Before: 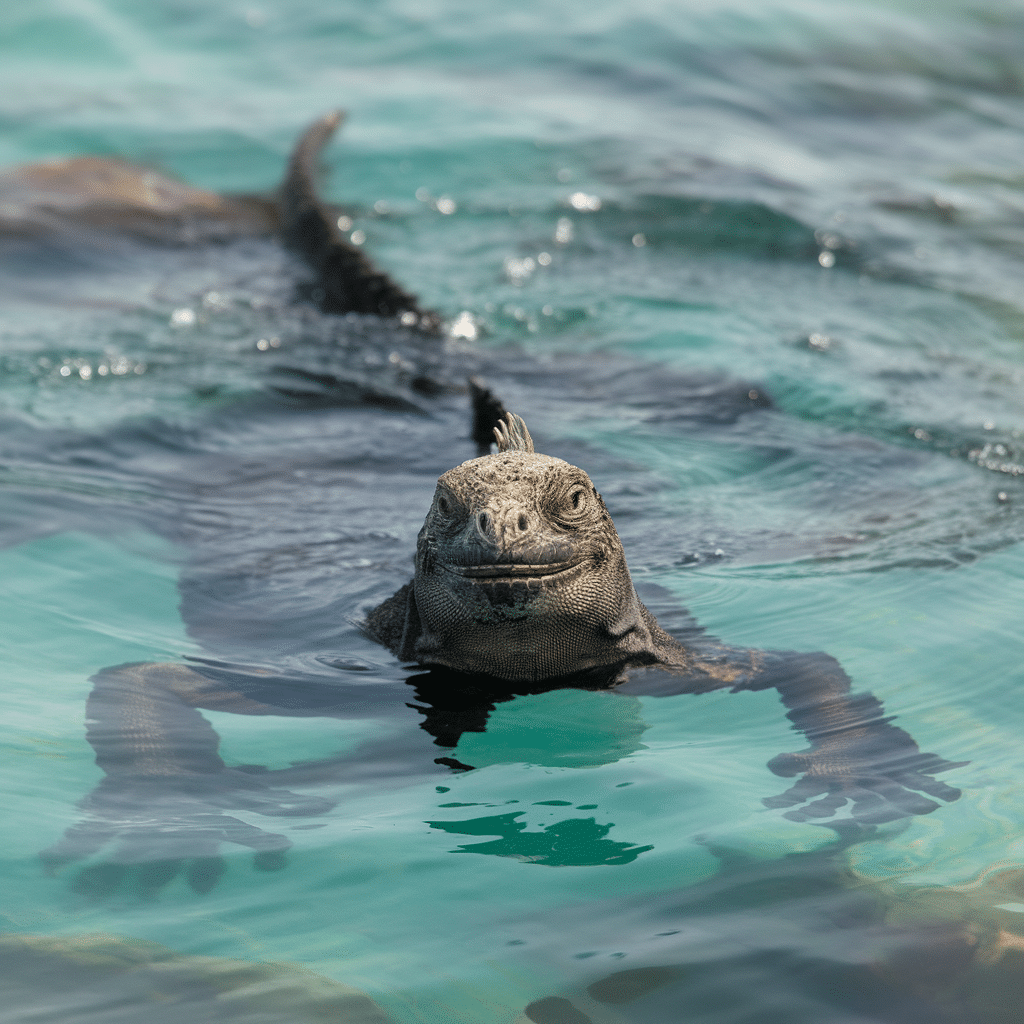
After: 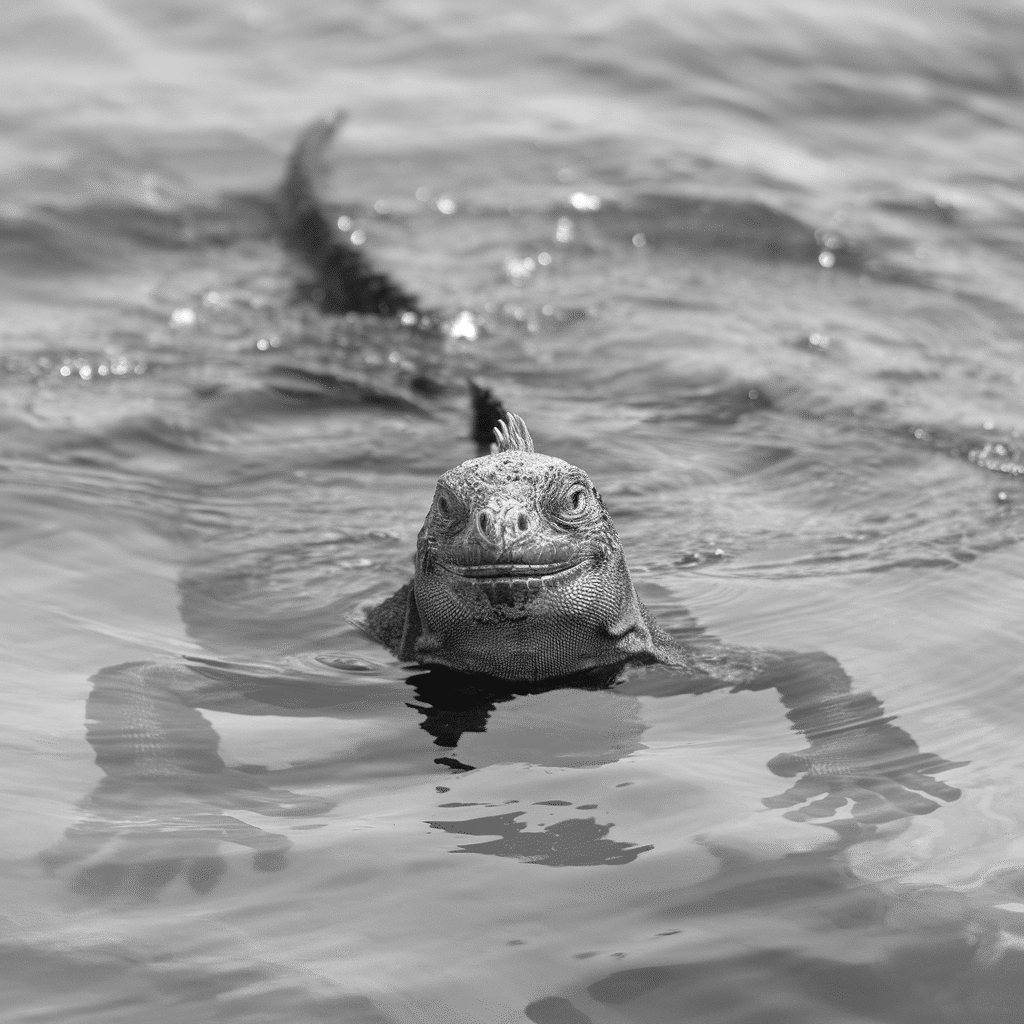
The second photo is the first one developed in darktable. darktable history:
monochrome: a 16.01, b -2.65, highlights 0.52
exposure: exposure 0.127 EV, compensate highlight preservation false
tone equalizer: -8 EV 1 EV, -7 EV 1 EV, -6 EV 1 EV, -5 EV 1 EV, -4 EV 1 EV, -3 EV 0.75 EV, -2 EV 0.5 EV, -1 EV 0.25 EV
